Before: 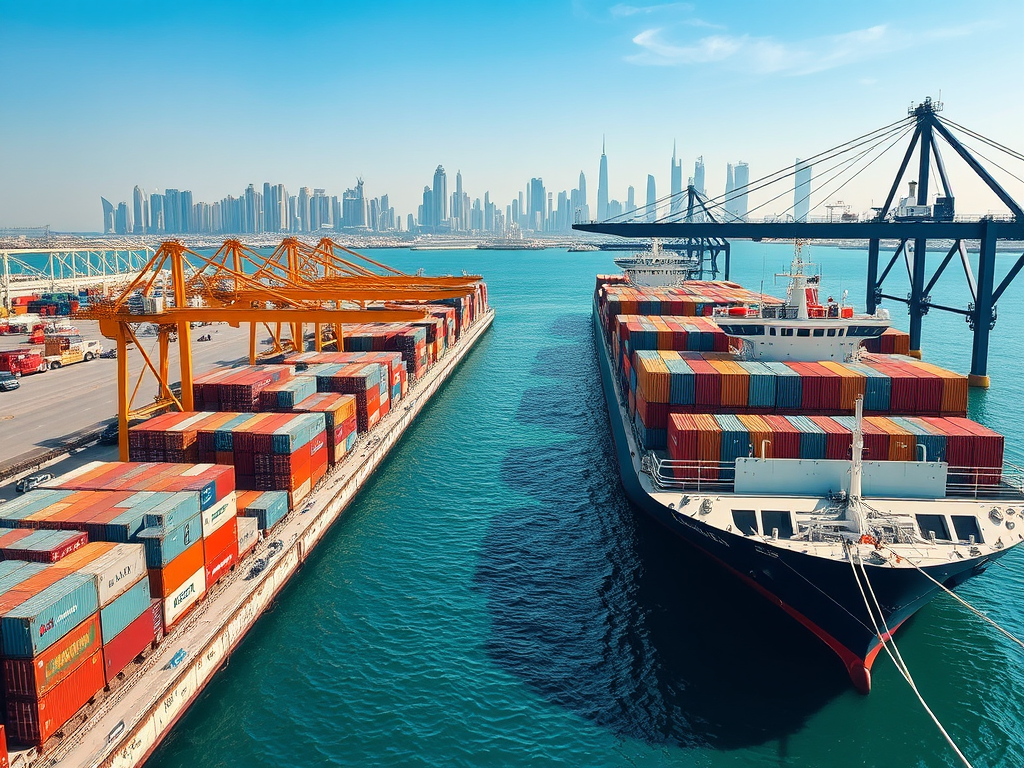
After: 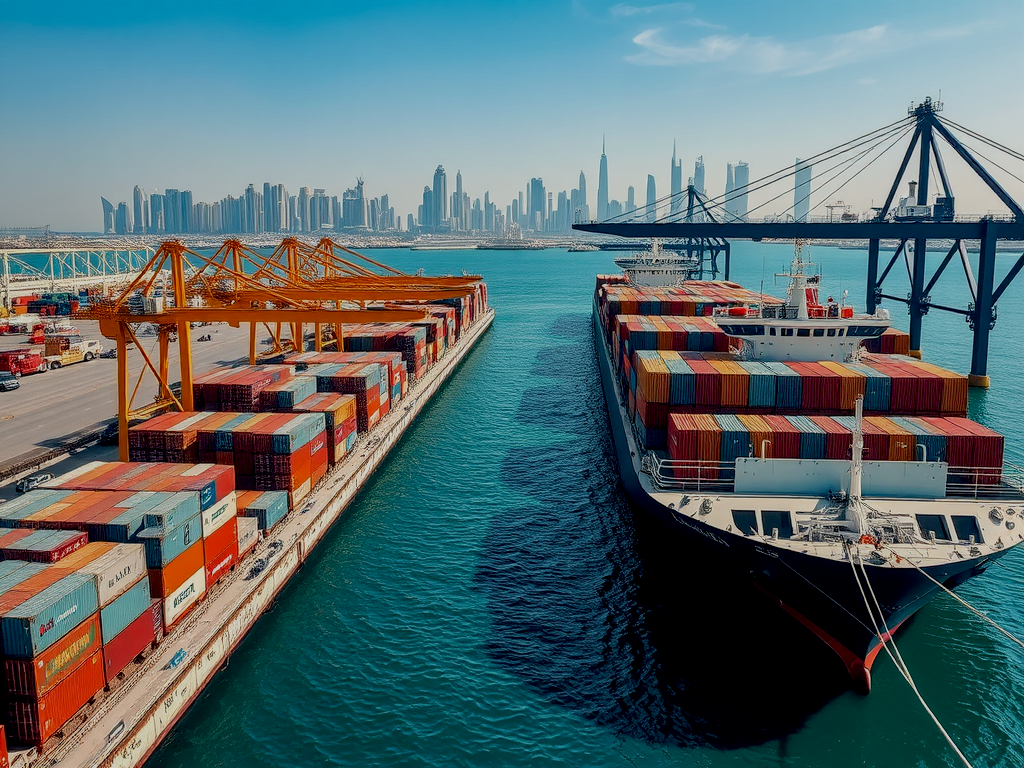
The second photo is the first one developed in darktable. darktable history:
exposure: black level correction 0.009, exposure -0.637 EV, compensate highlight preservation false
local contrast: on, module defaults
